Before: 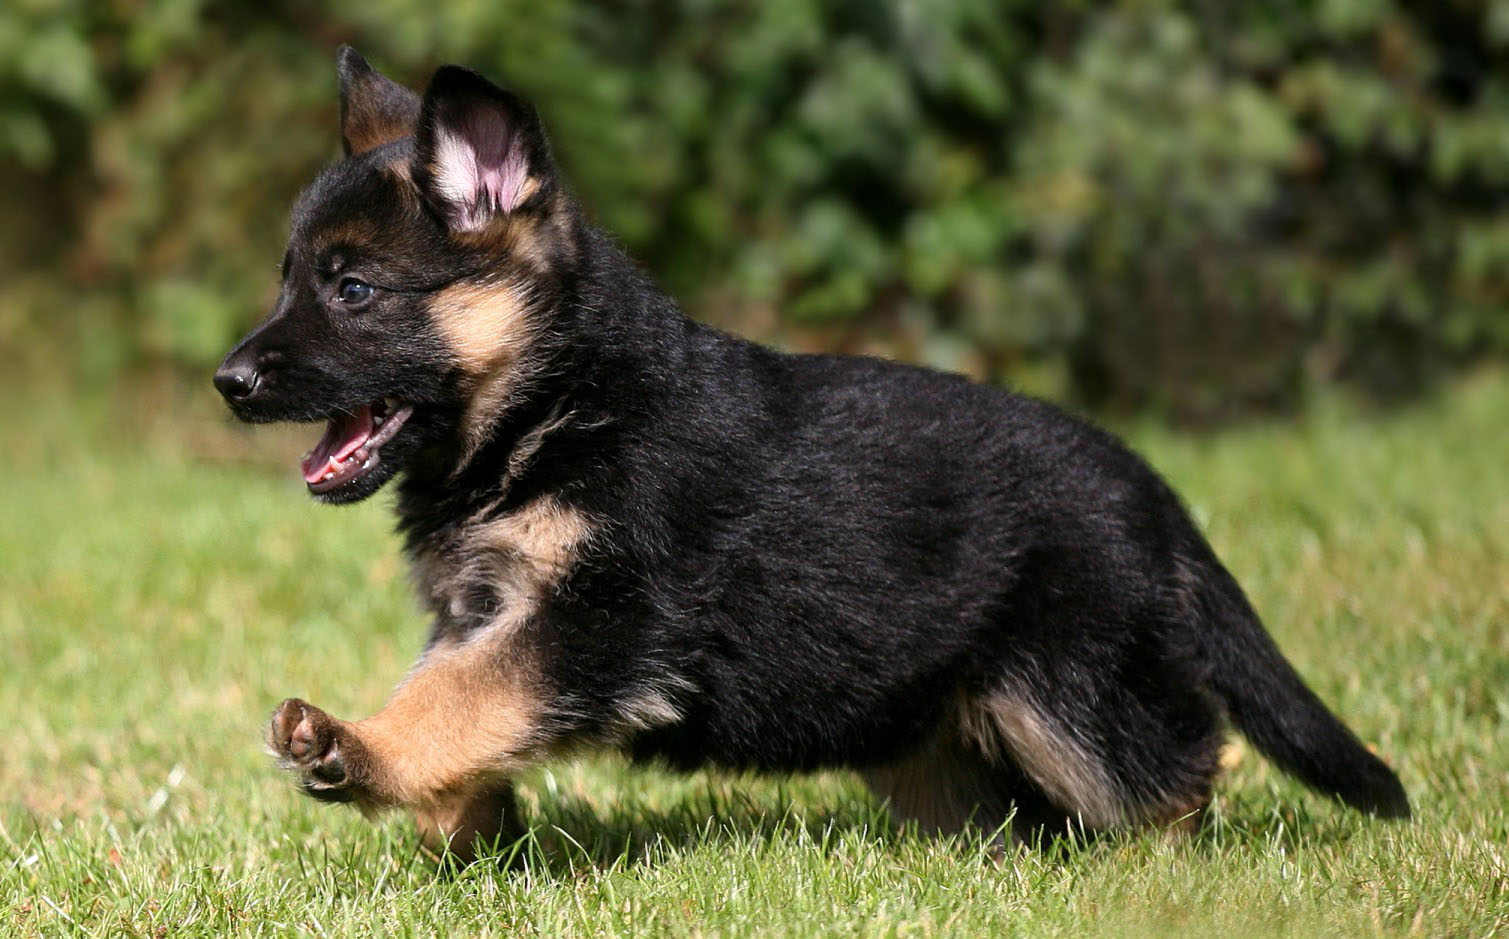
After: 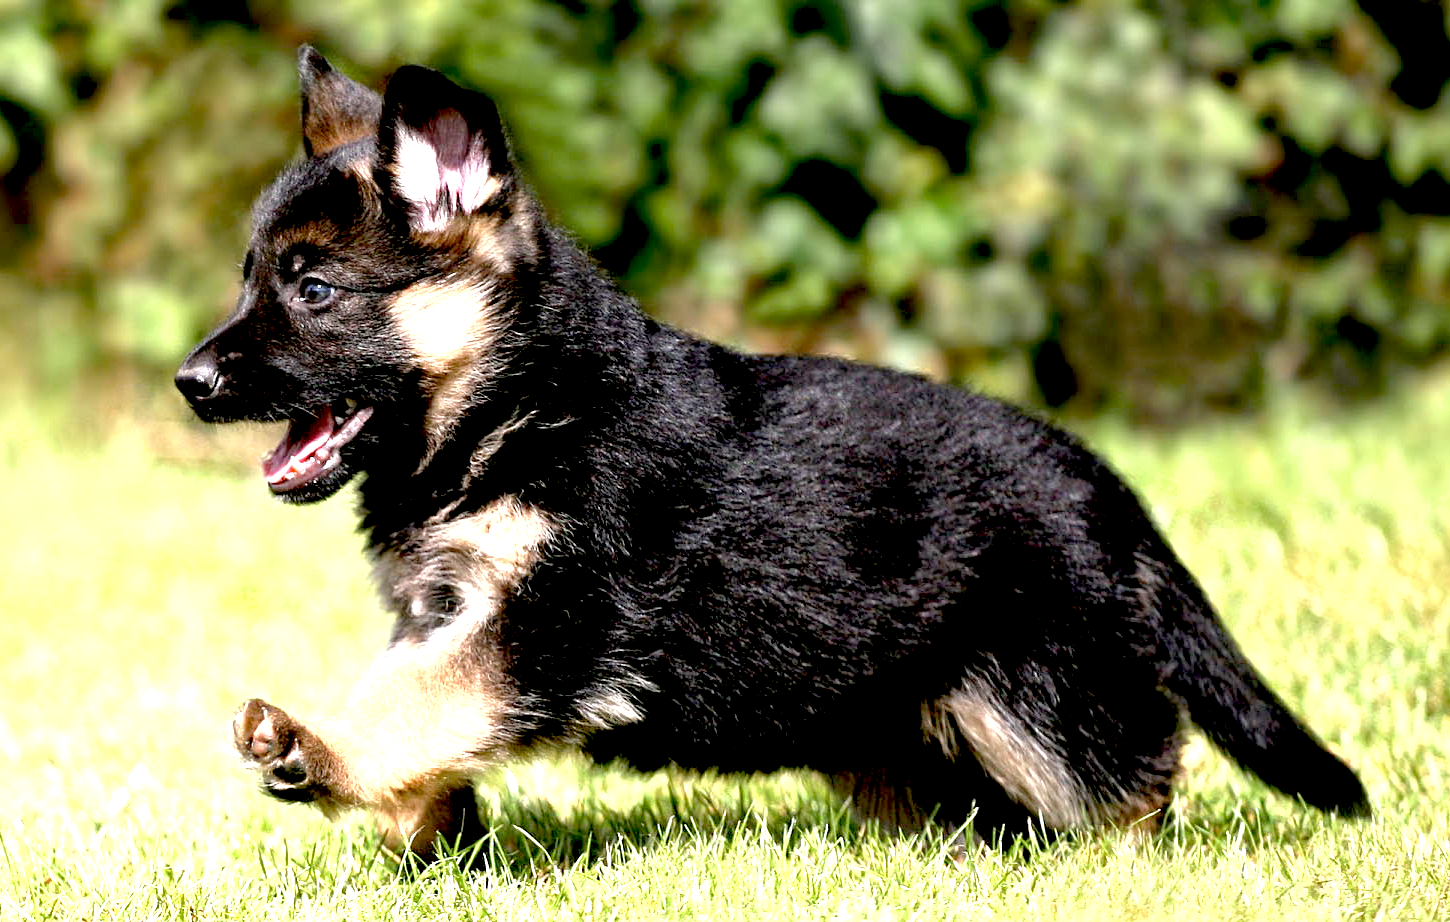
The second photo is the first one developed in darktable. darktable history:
color correction: highlights b* 0.042, saturation 0.79
exposure: black level correction 0.015, exposure 1.767 EV, compensate highlight preservation false
shadows and highlights: shadows 25.13, white point adjustment -3.08, highlights -29.83
crop and rotate: left 2.594%, right 1.306%, bottom 1.775%
